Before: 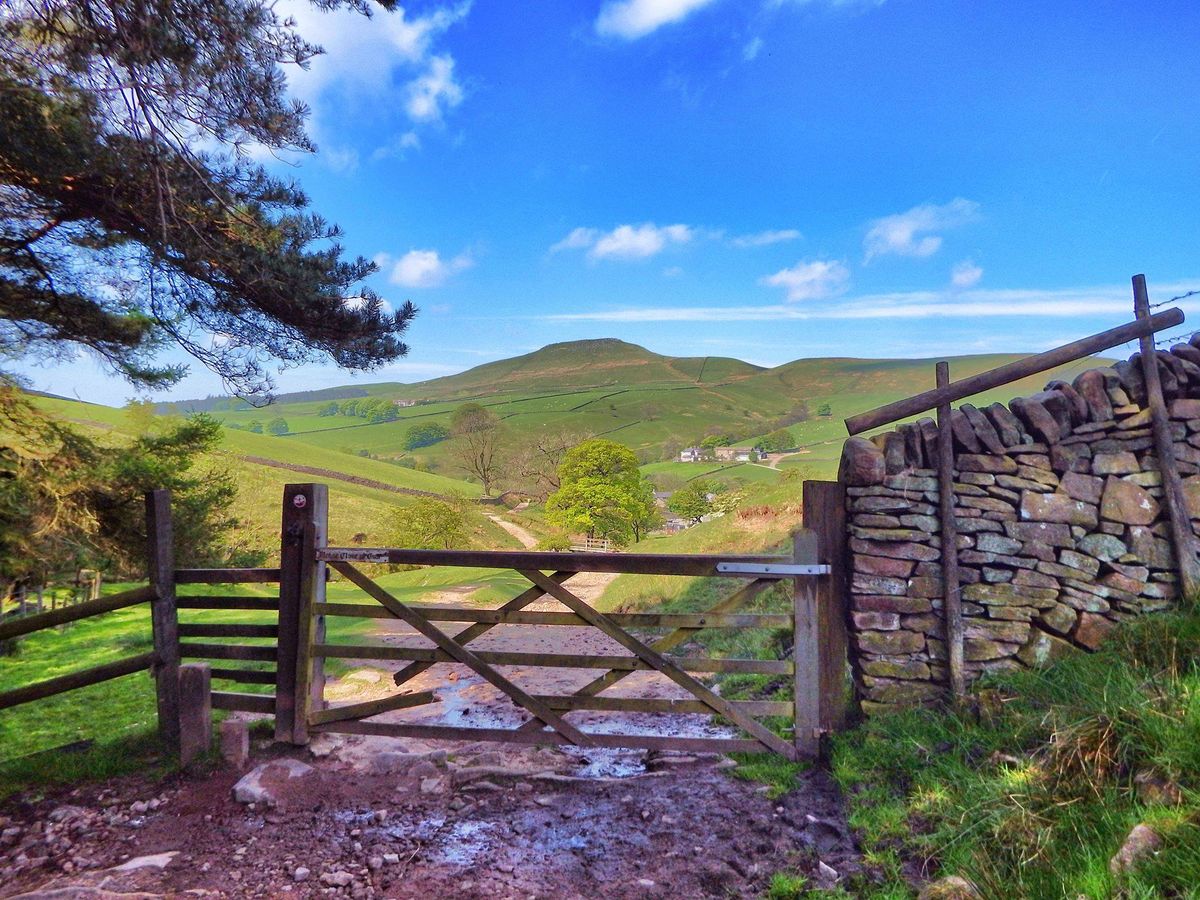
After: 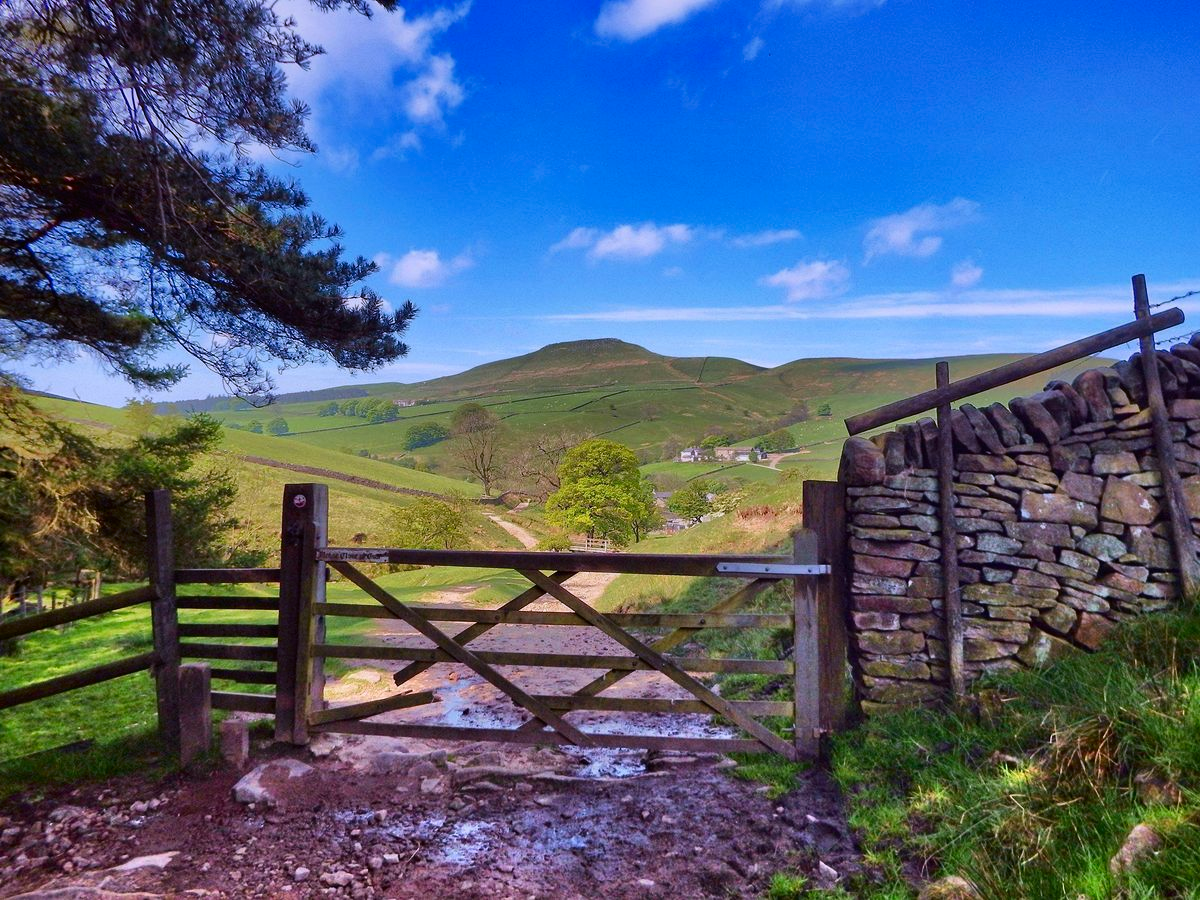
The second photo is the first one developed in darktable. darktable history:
graduated density: hue 238.83°, saturation 50%
color correction: highlights a* 3.12, highlights b* -1.55, shadows a* -0.101, shadows b* 2.52, saturation 0.98
contrast brightness saturation: contrast 0.15, brightness -0.01, saturation 0.1
